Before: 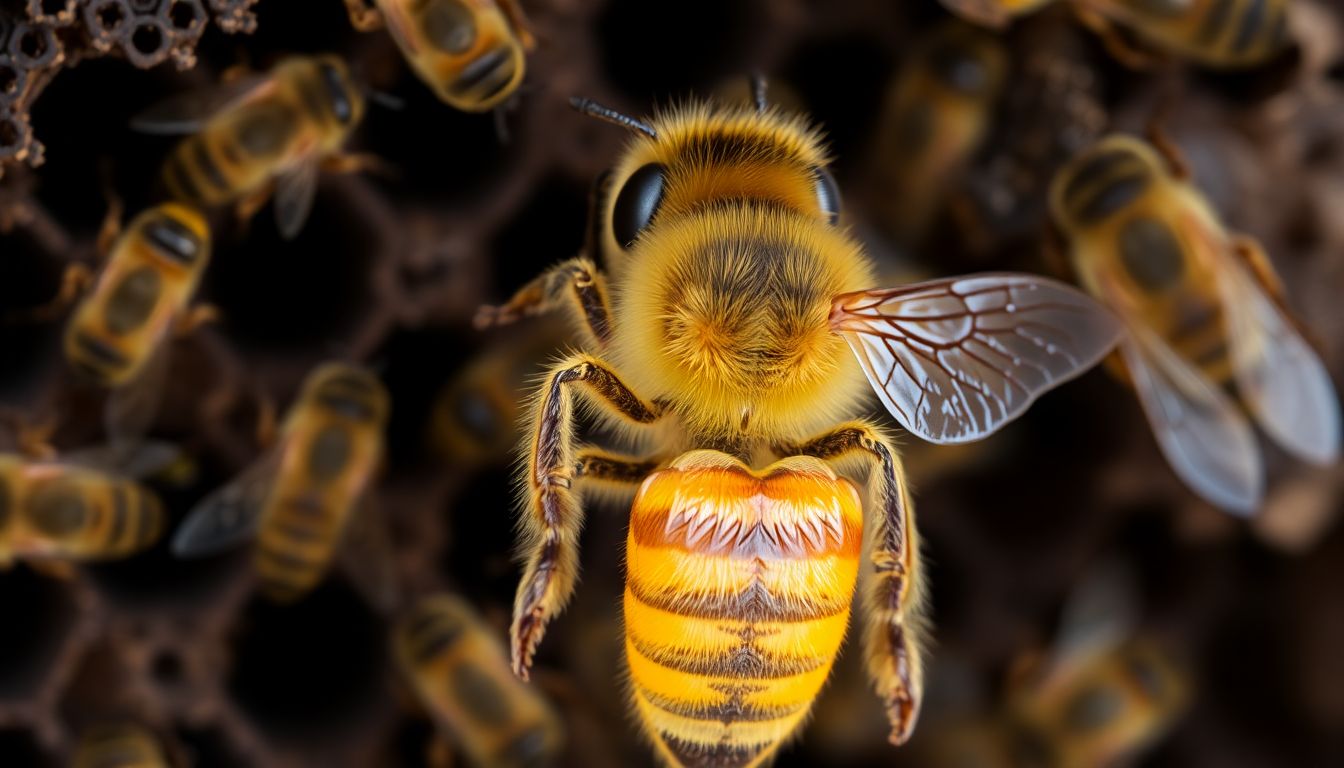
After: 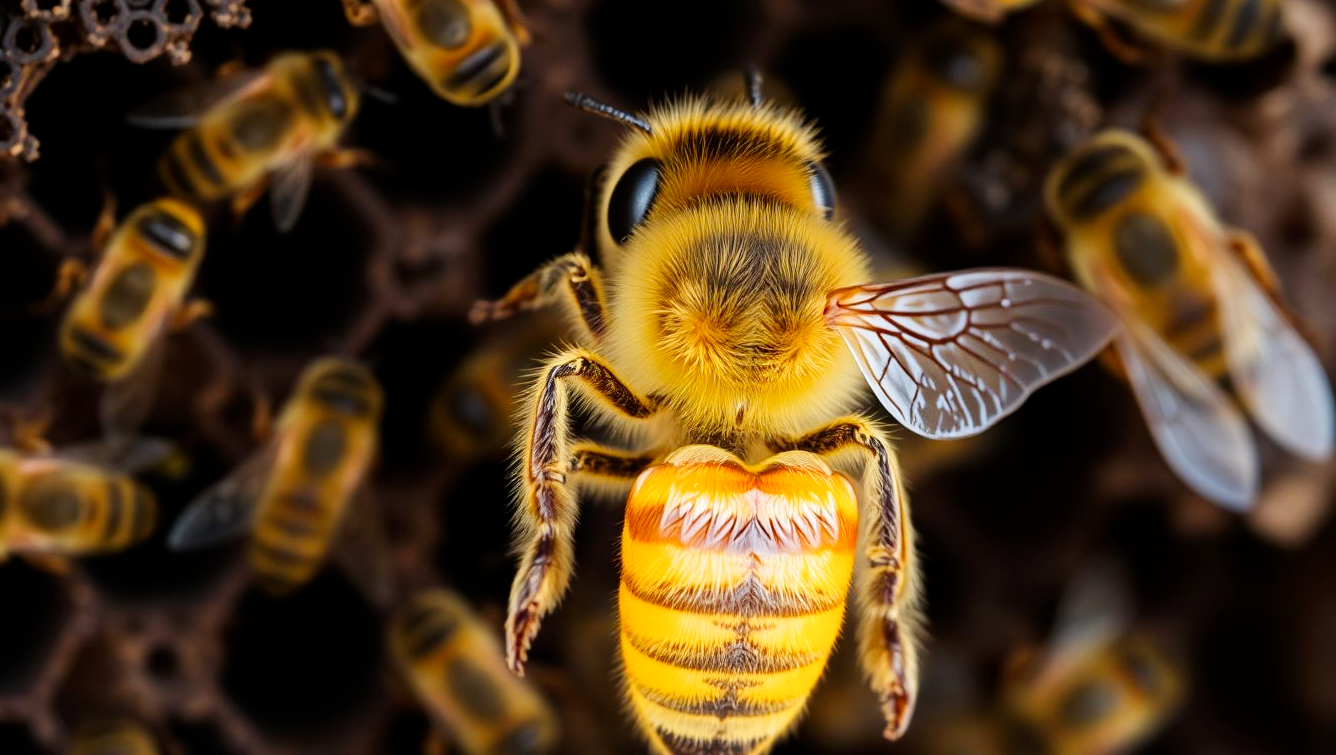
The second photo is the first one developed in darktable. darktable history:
tone curve: curves: ch0 [(0, 0) (0.004, 0.001) (0.133, 0.112) (0.325, 0.362) (0.832, 0.893) (1, 1)], preserve colors none
crop: left 0.415%, top 0.752%, right 0.175%, bottom 0.906%
